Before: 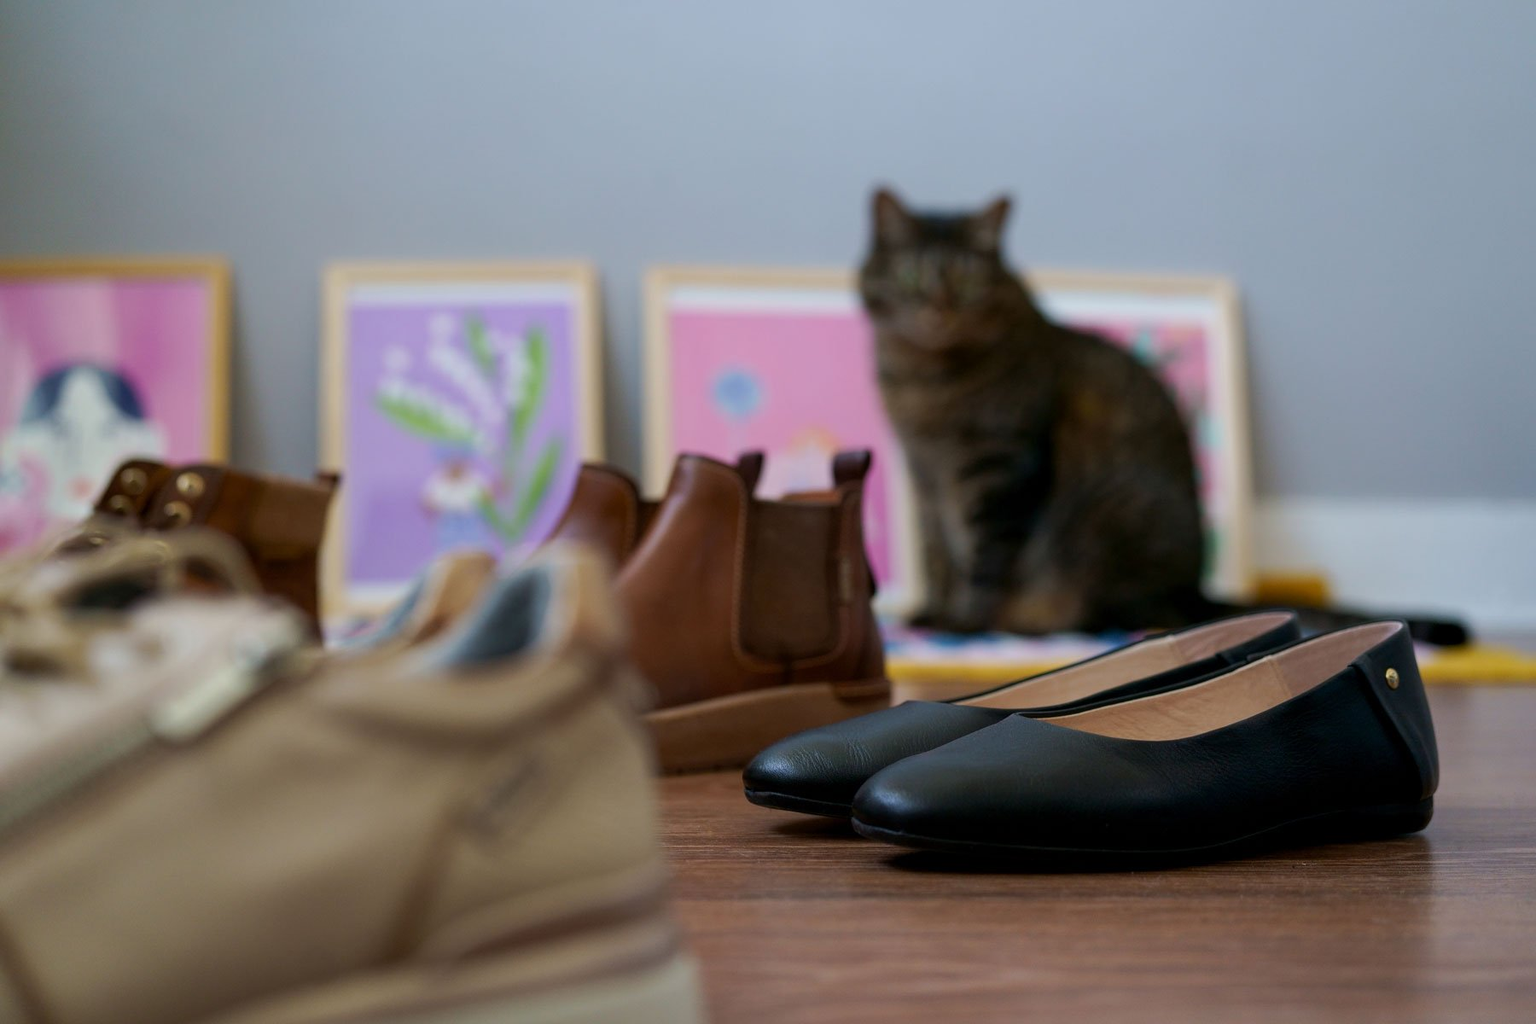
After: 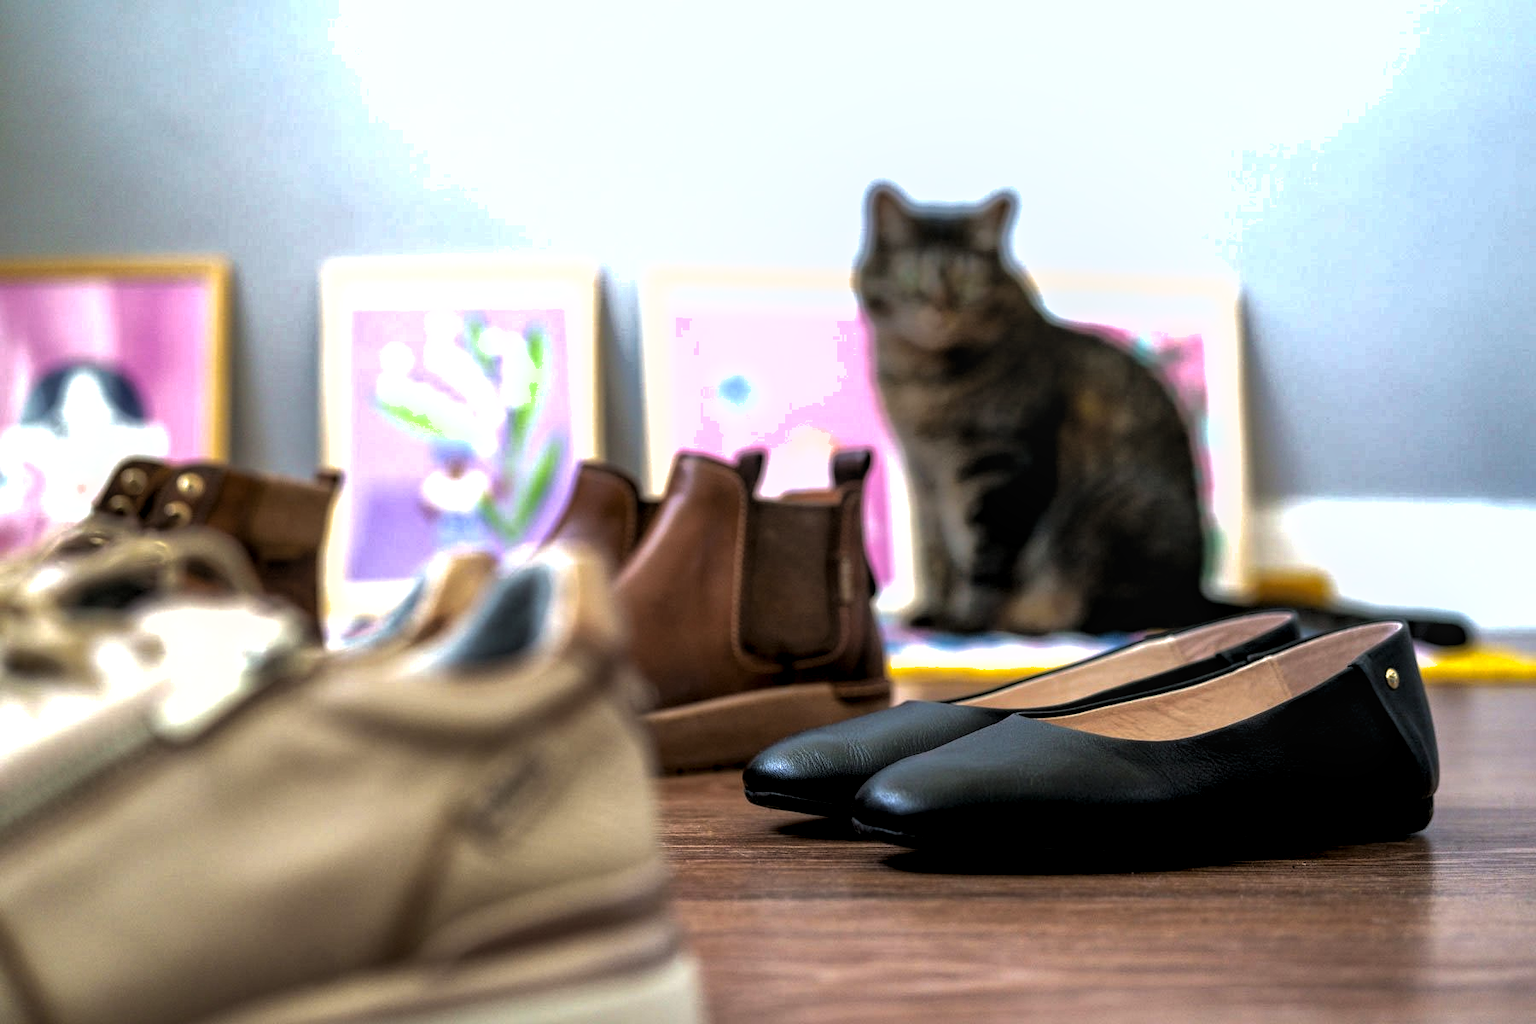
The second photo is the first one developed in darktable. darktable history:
local contrast: detail 130%
exposure: exposure 0.6 EV, compensate highlight preservation false
shadows and highlights: on, module defaults
levels: levels [0.044, 0.475, 0.791]
